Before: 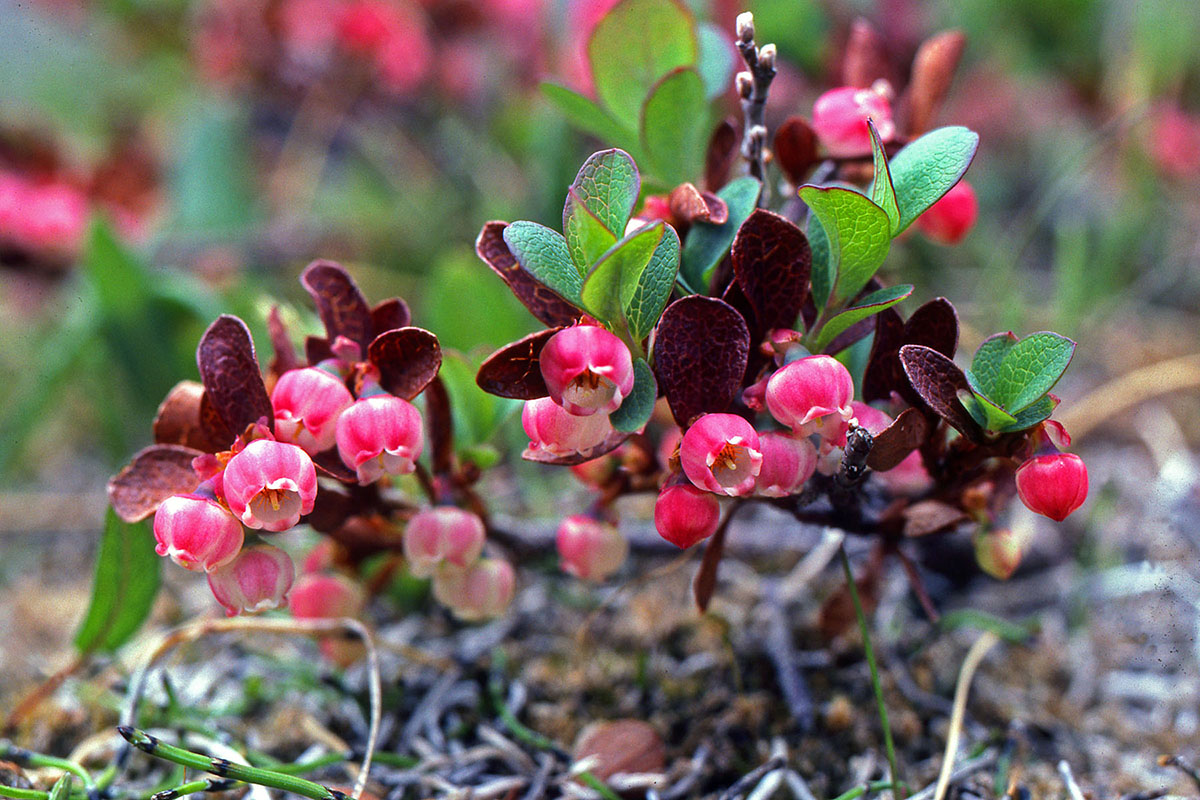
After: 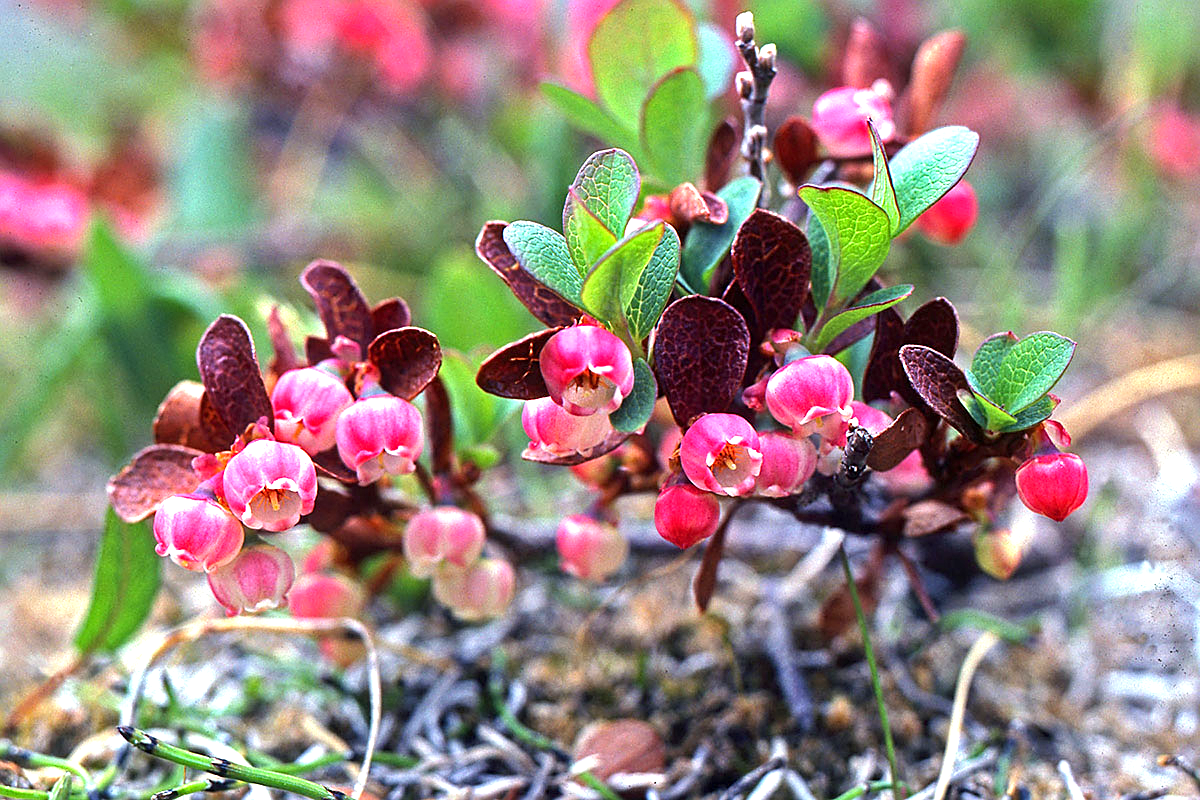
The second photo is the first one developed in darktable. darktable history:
sharpen: on, module defaults
exposure: black level correction 0, exposure 0.889 EV, compensate highlight preservation false
